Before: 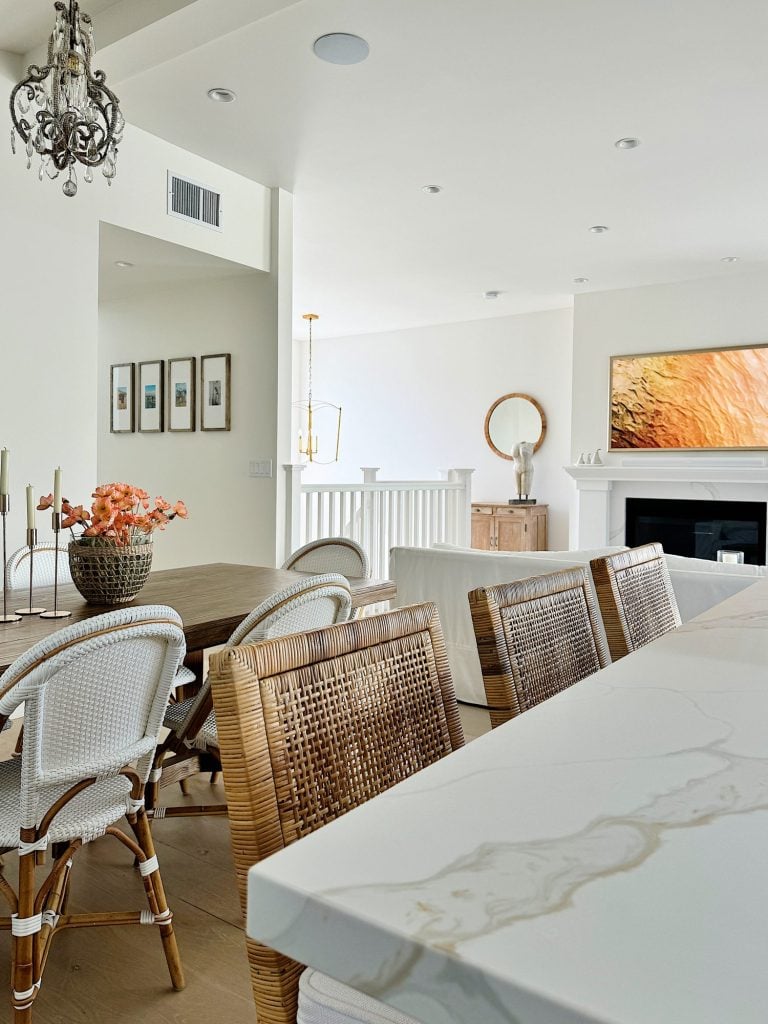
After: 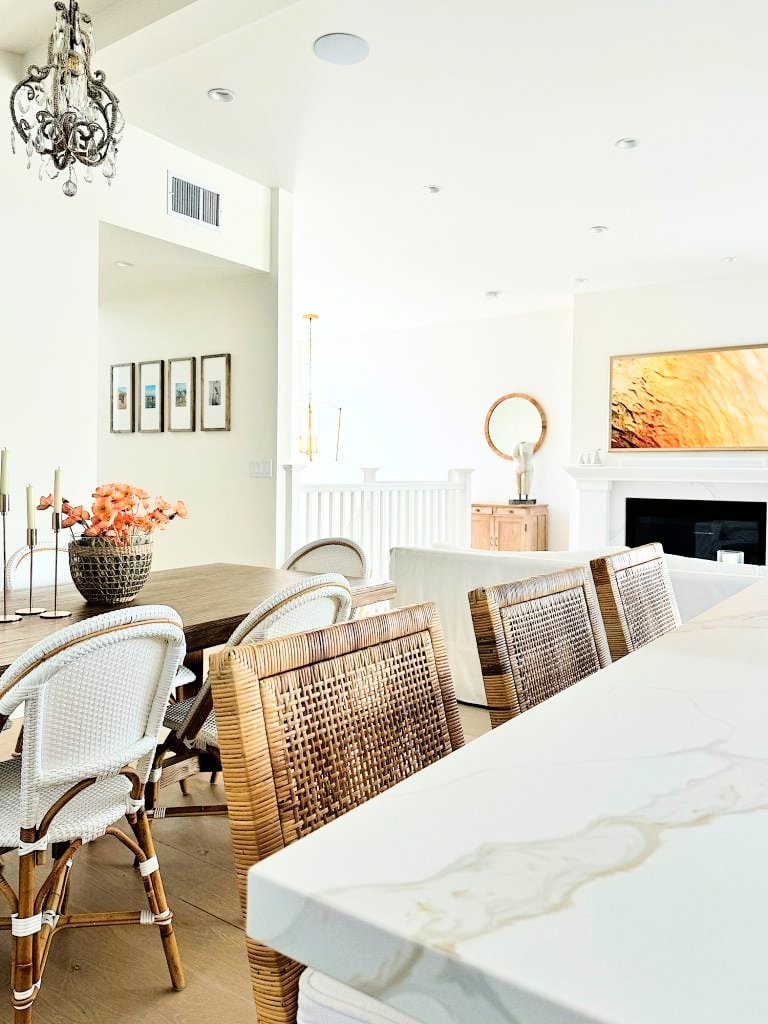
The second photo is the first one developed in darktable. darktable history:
base curve: curves: ch0 [(0, 0) (0.008, 0.007) (0.022, 0.029) (0.048, 0.089) (0.092, 0.197) (0.191, 0.399) (0.275, 0.534) (0.357, 0.65) (0.477, 0.78) (0.542, 0.833) (0.799, 0.973) (1, 1)]
